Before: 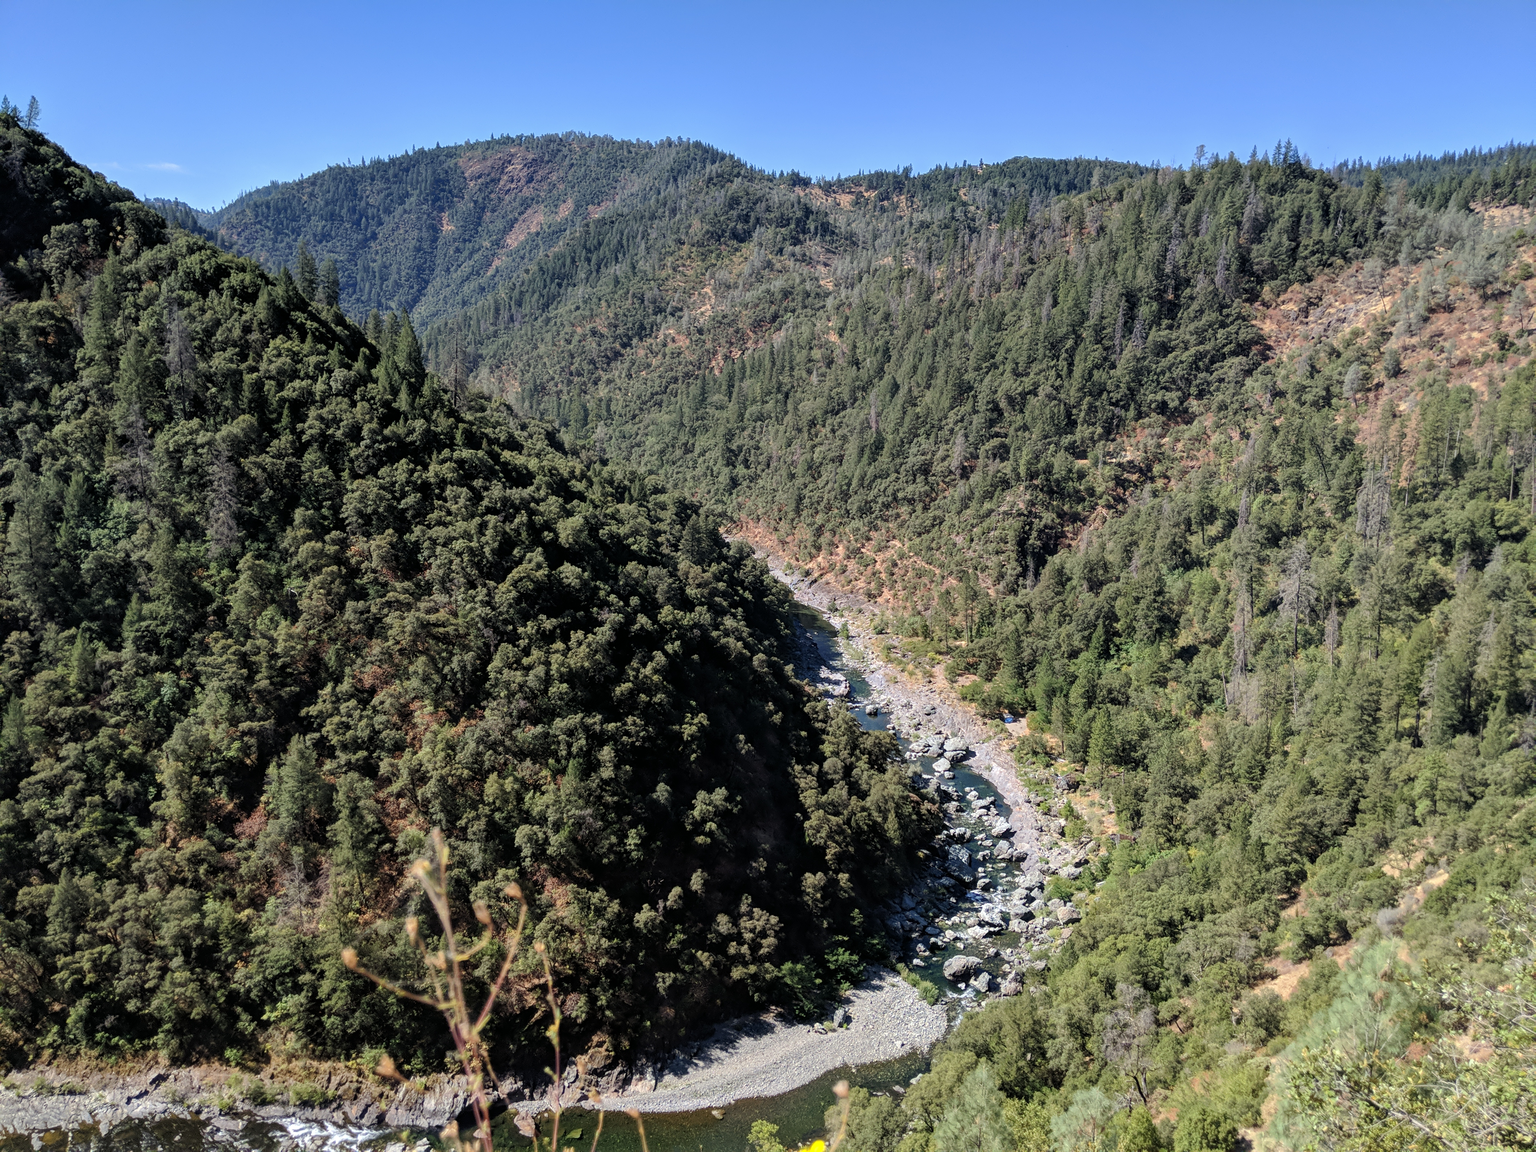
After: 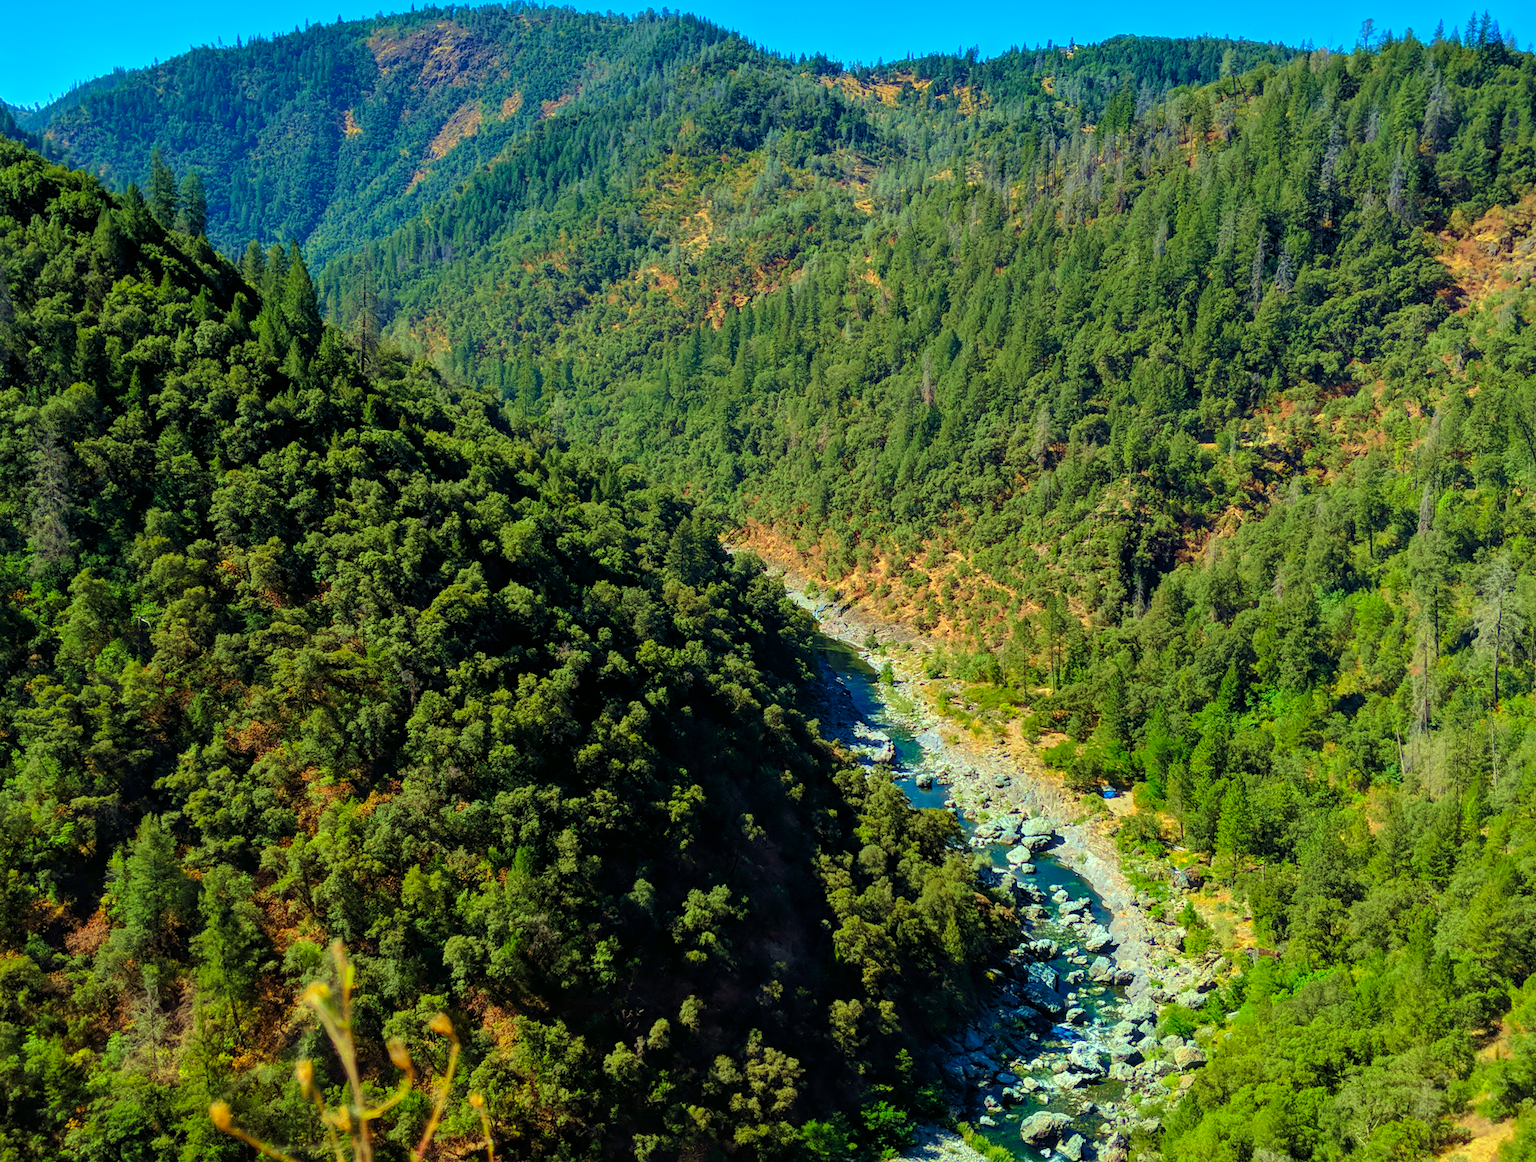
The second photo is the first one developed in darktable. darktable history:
color balance rgb: perceptual saturation grading › global saturation 25.64%
crop and rotate: left 12.129%, top 11.384%, right 13.688%, bottom 13.716%
color correction: highlights a* -10.88, highlights b* 9.95, saturation 1.72
velvia: strength 44.48%
